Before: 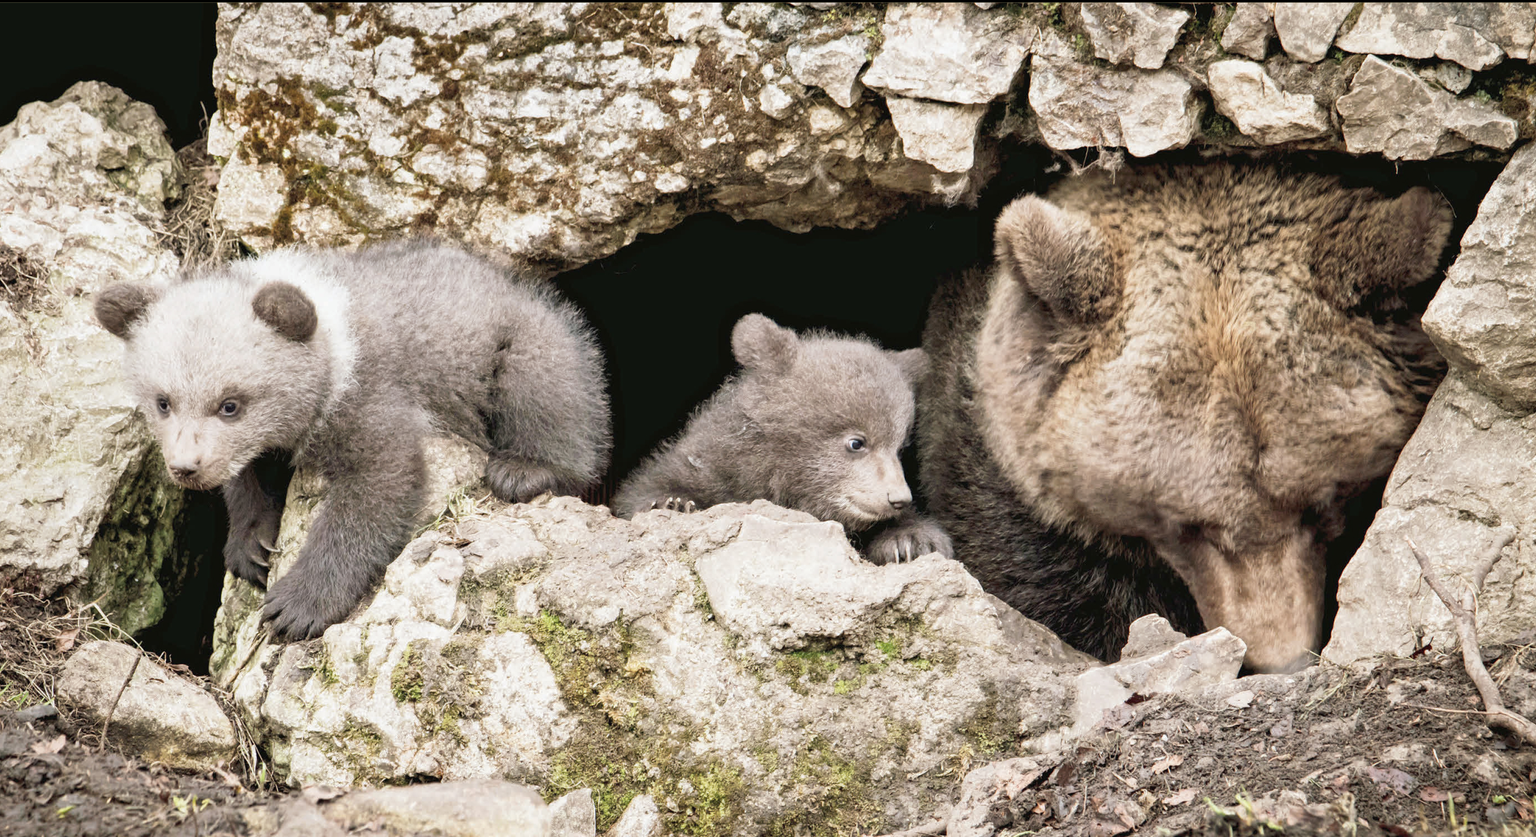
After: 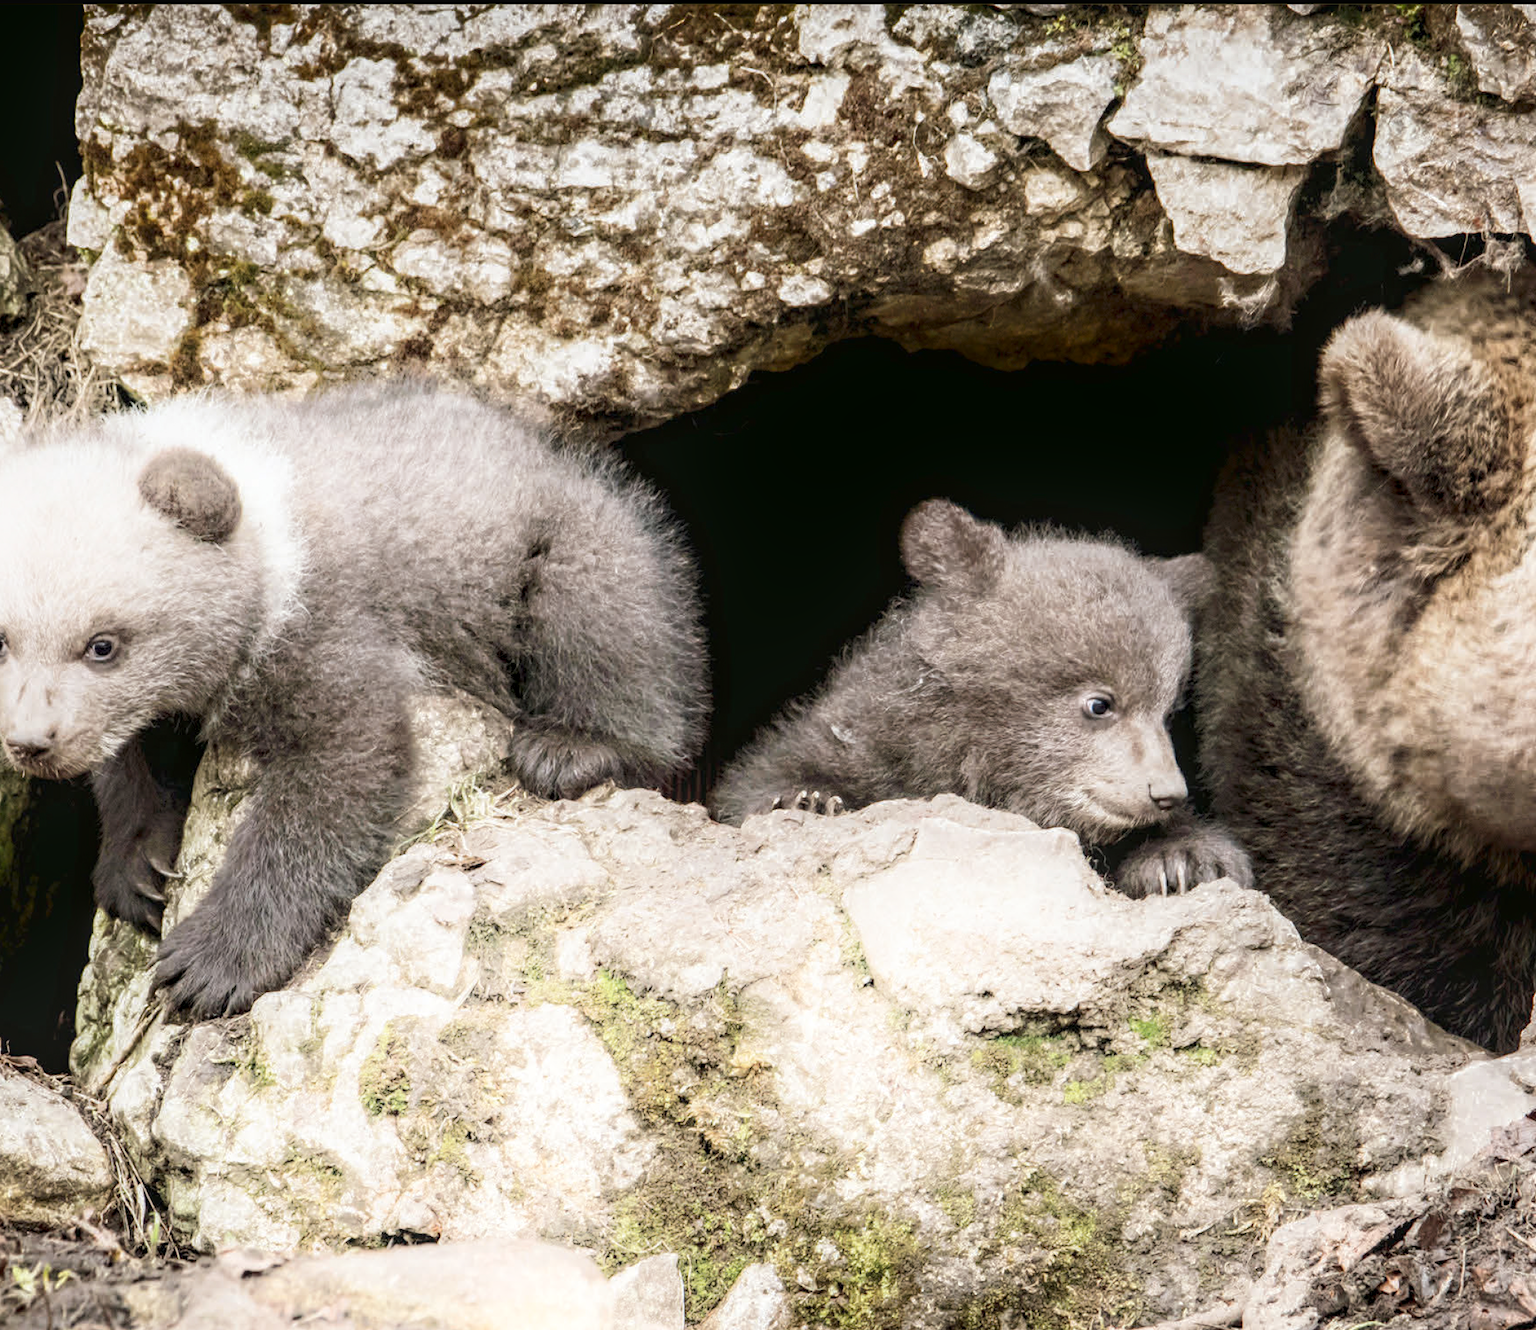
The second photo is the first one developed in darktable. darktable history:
crop: left 10.774%, right 26.334%
local contrast: on, module defaults
shadows and highlights: shadows -89.68, highlights 90.84, soften with gaussian
contrast brightness saturation: contrast 0.028, brightness -0.043
